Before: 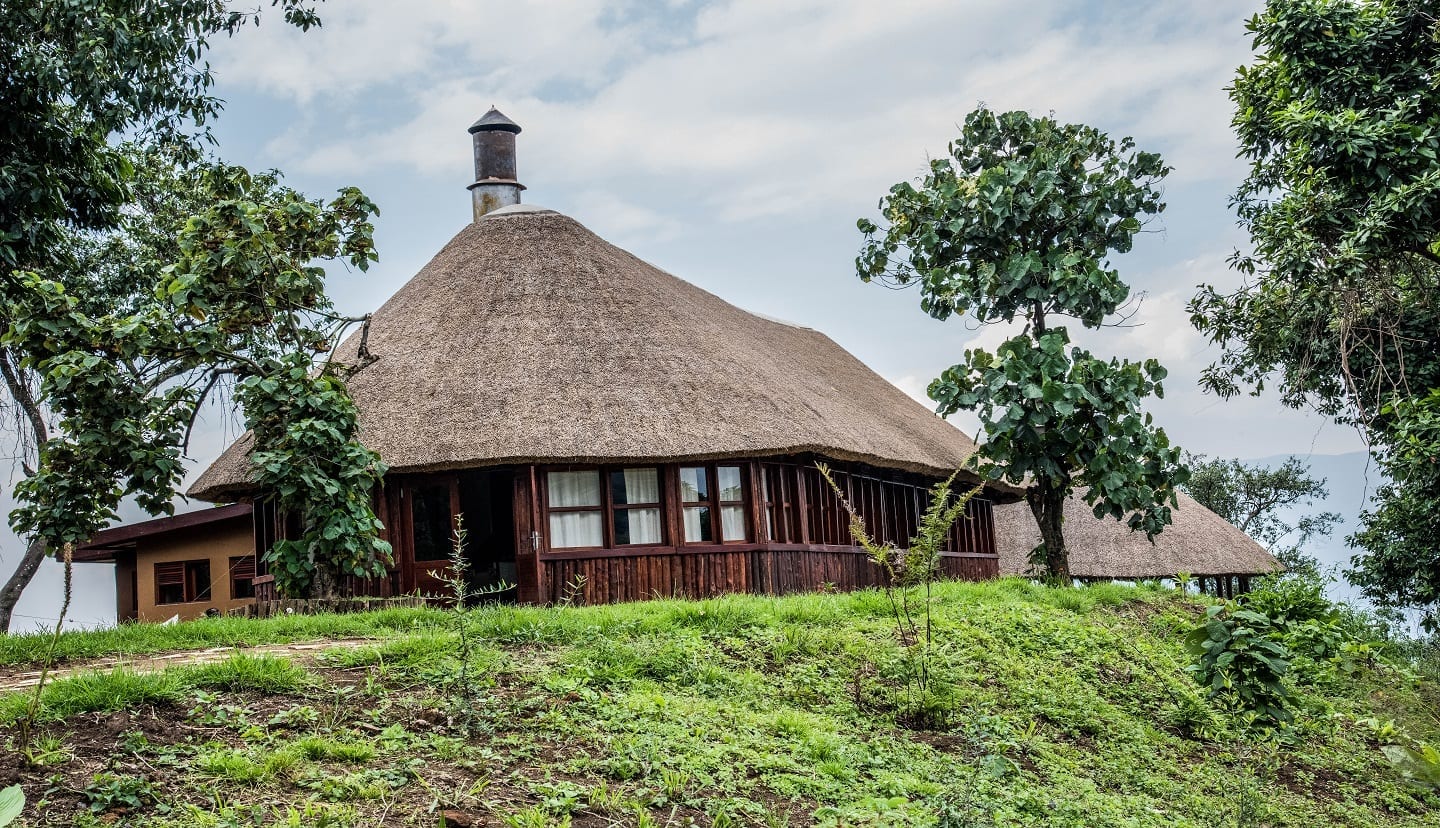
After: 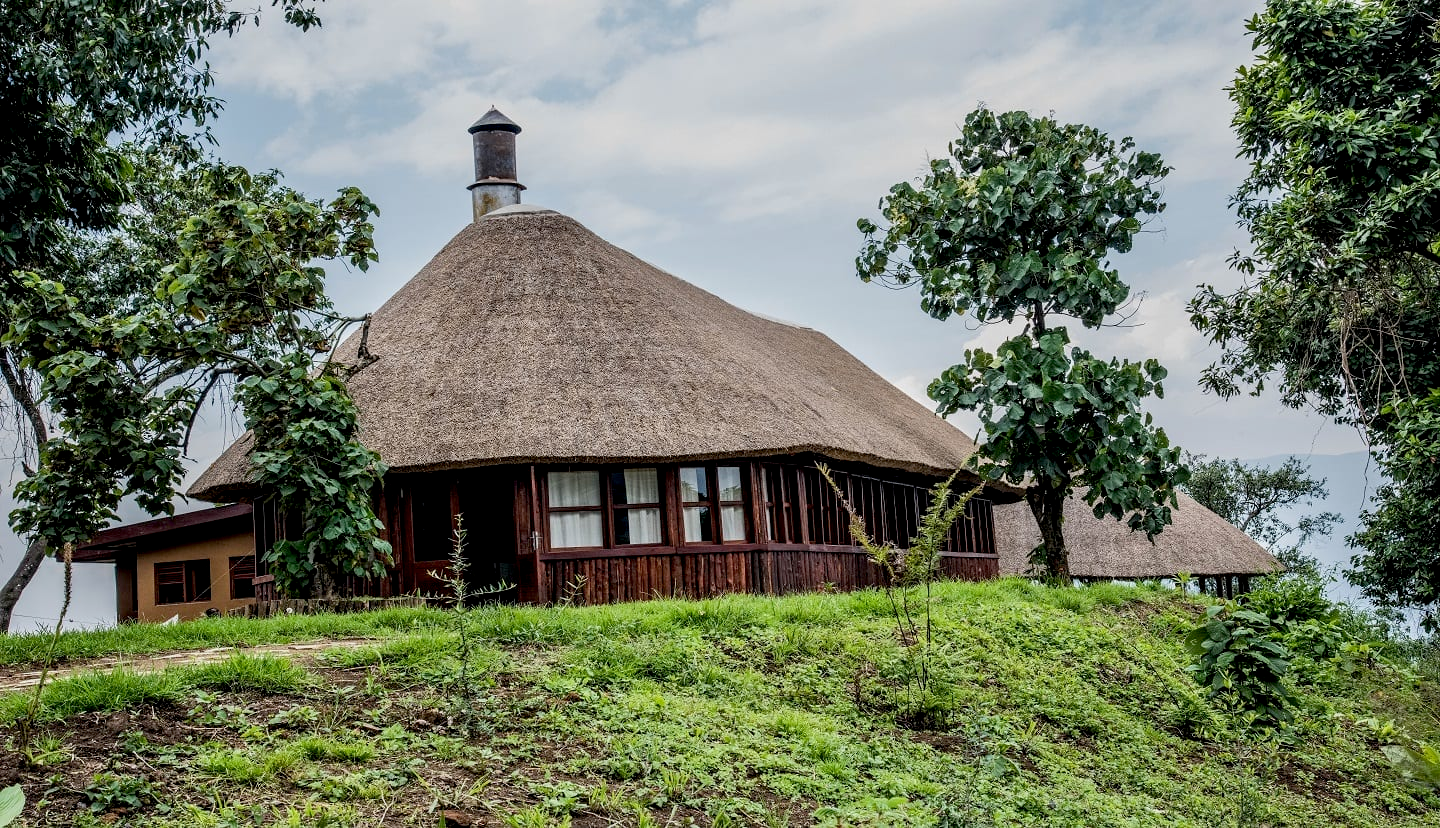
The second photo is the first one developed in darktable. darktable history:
exposure: black level correction 0.009, exposure -0.165 EV, compensate highlight preservation false
